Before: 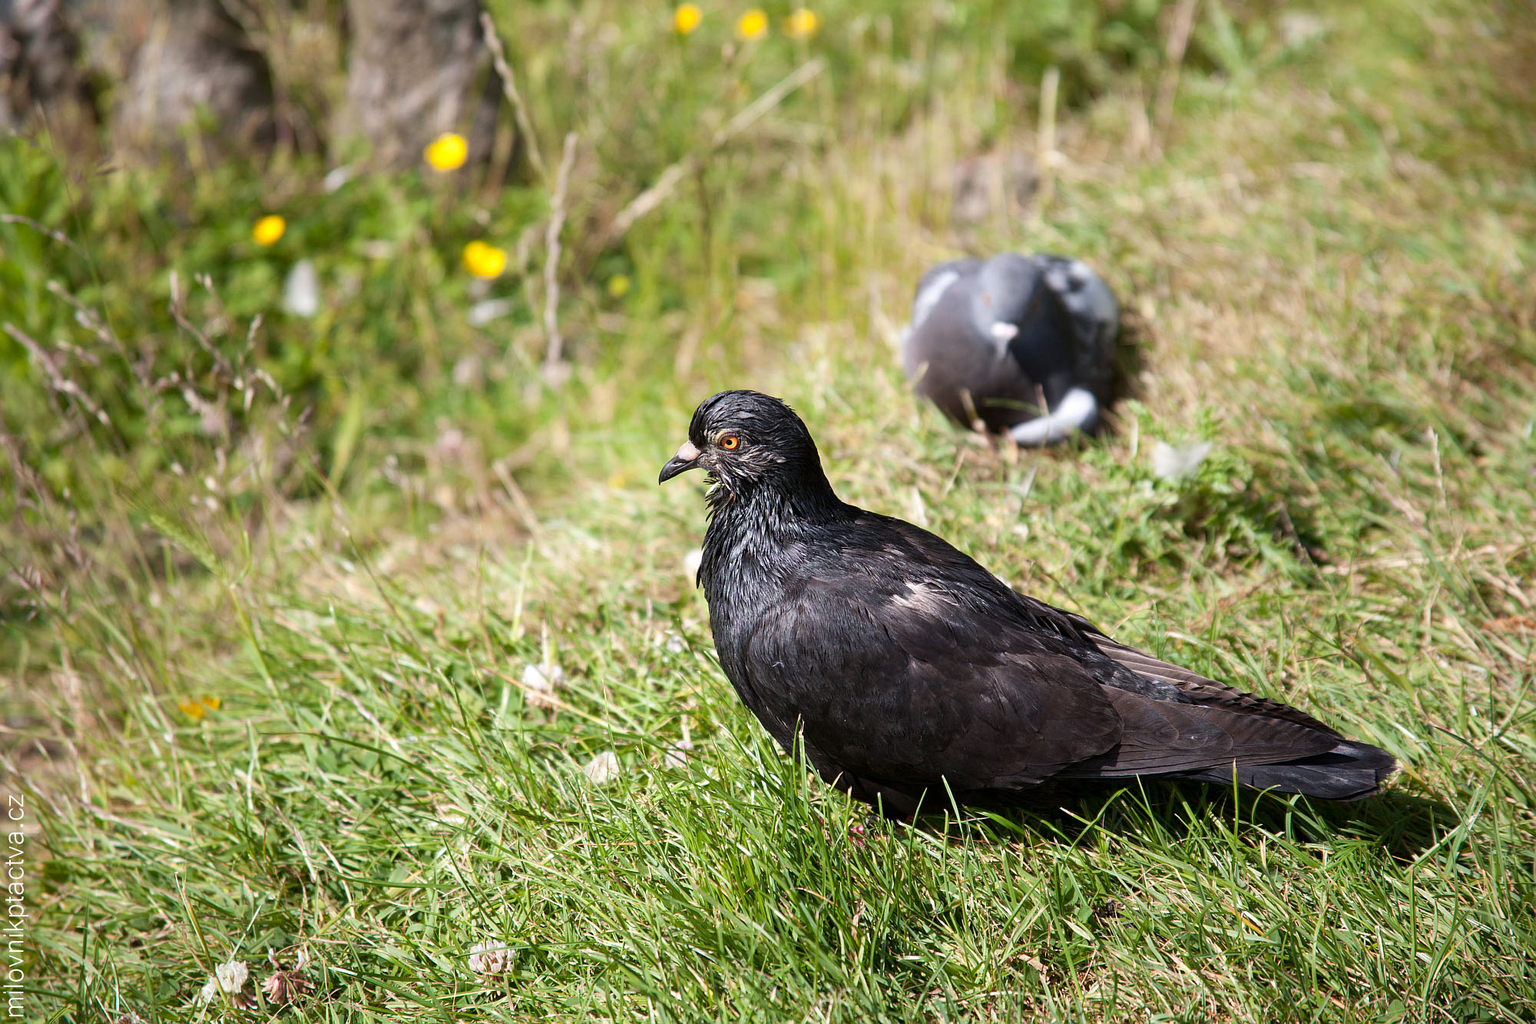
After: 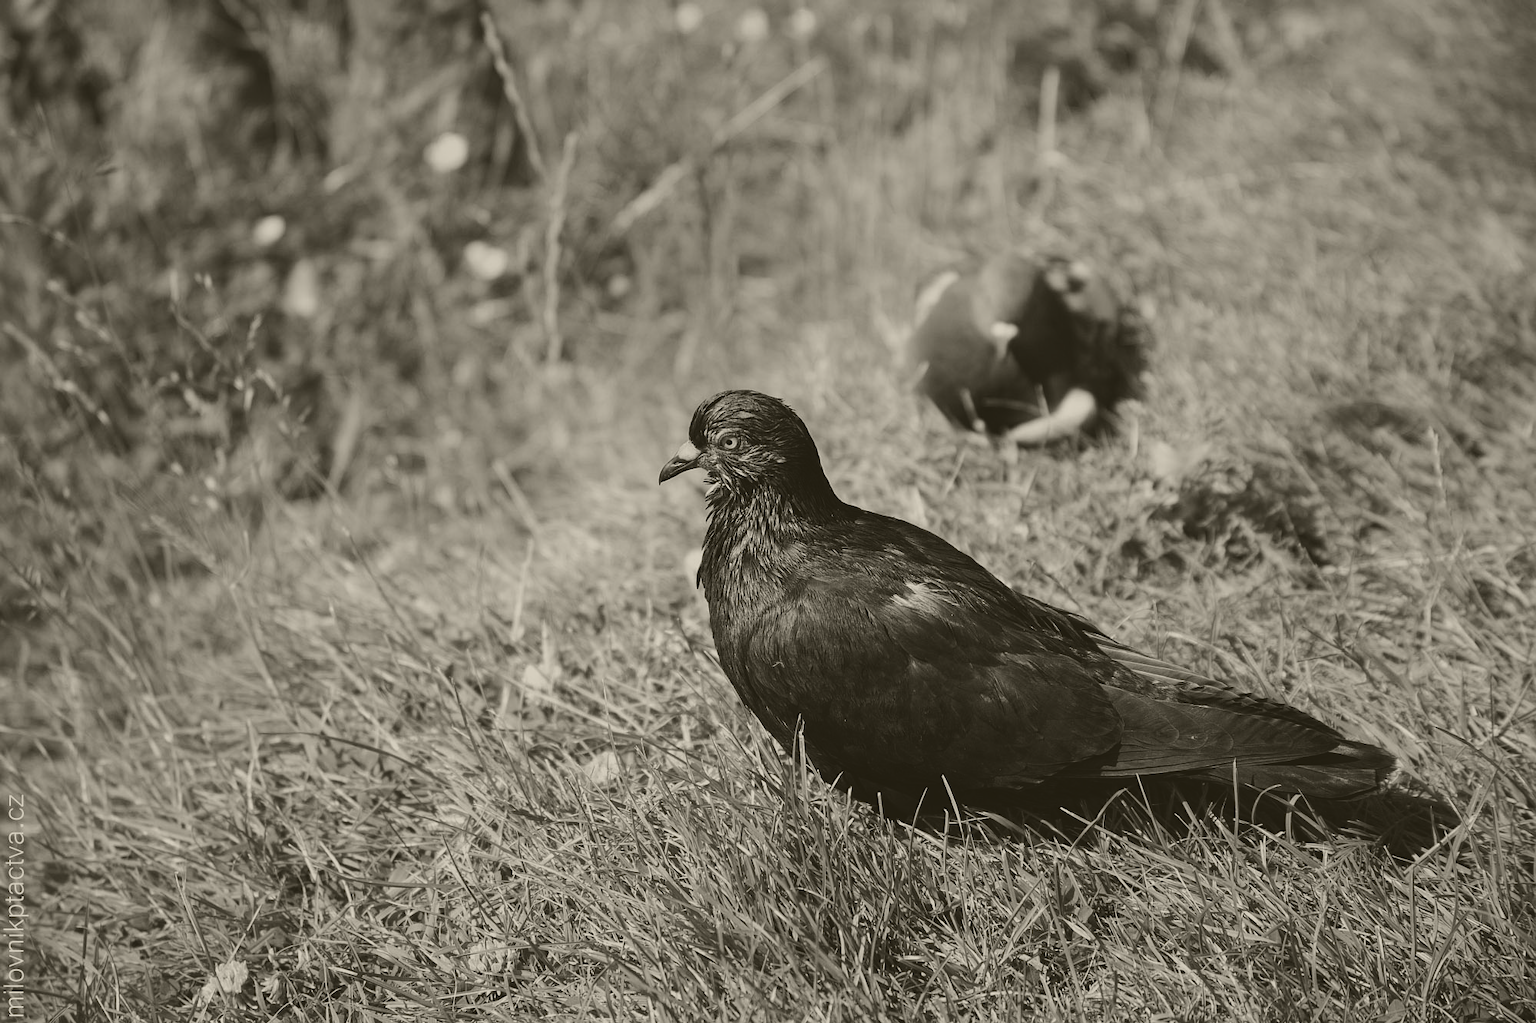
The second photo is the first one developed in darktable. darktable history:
tone equalizer: -8 EV -0.75 EV, -7 EV -0.7 EV, -6 EV -0.6 EV, -5 EV -0.4 EV, -3 EV 0.4 EV, -2 EV 0.6 EV, -1 EV 0.7 EV, +0 EV 0.75 EV, edges refinement/feathering 500, mask exposure compensation -1.57 EV, preserve details no
colorize: hue 41.44°, saturation 22%, source mix 60%, lightness 10.61%
